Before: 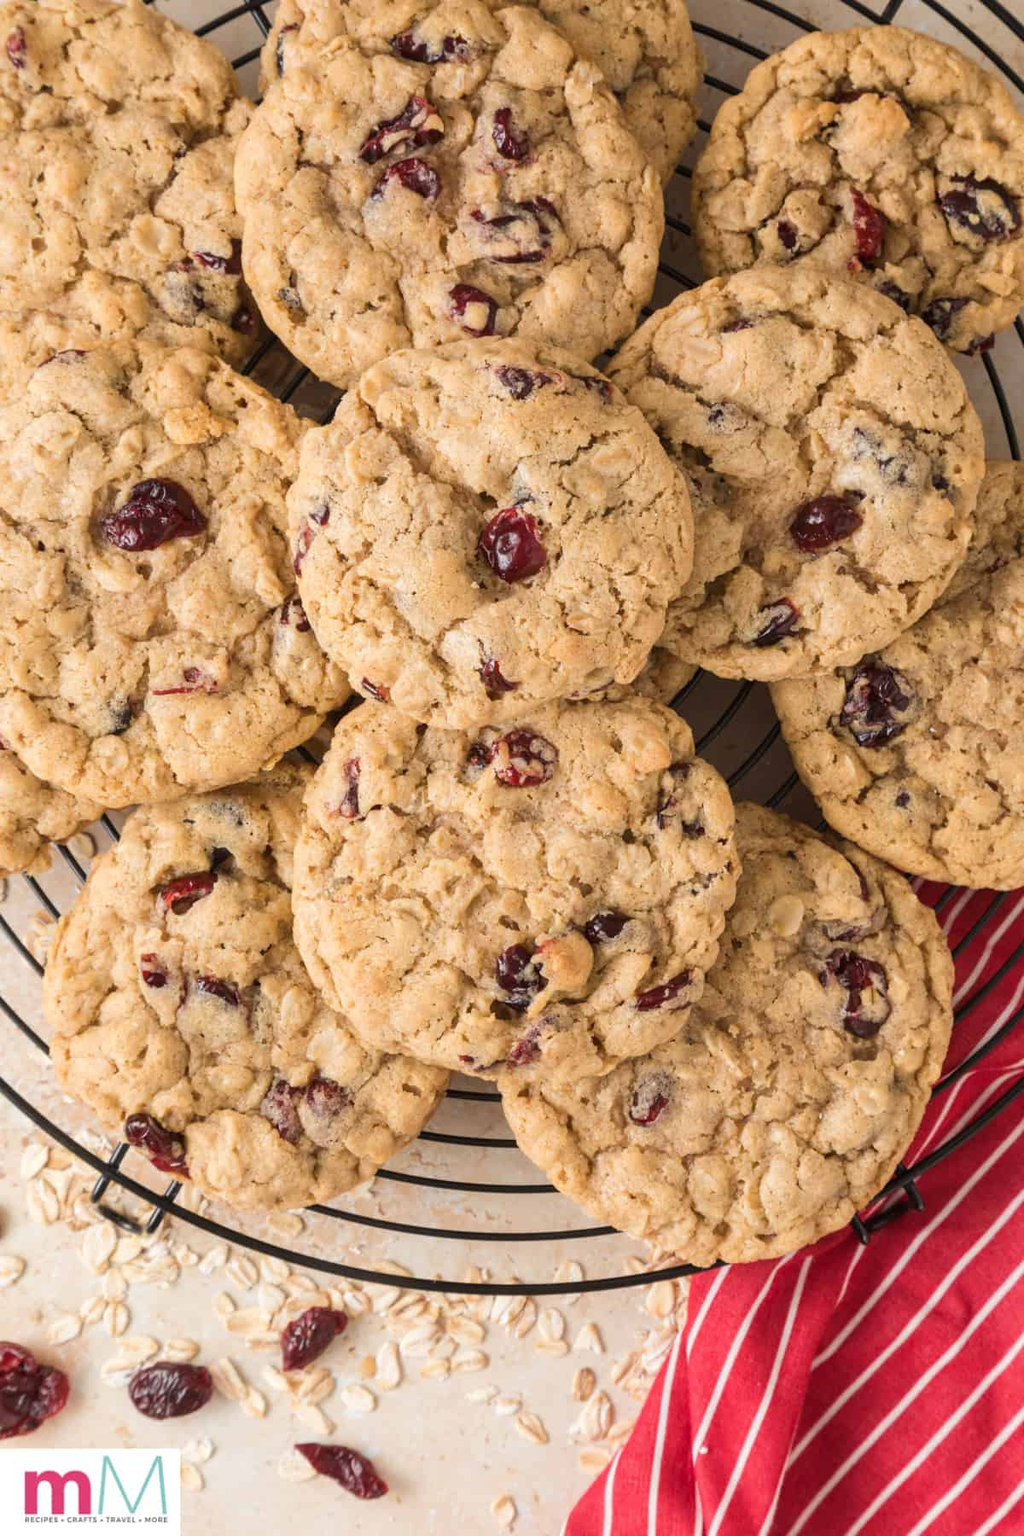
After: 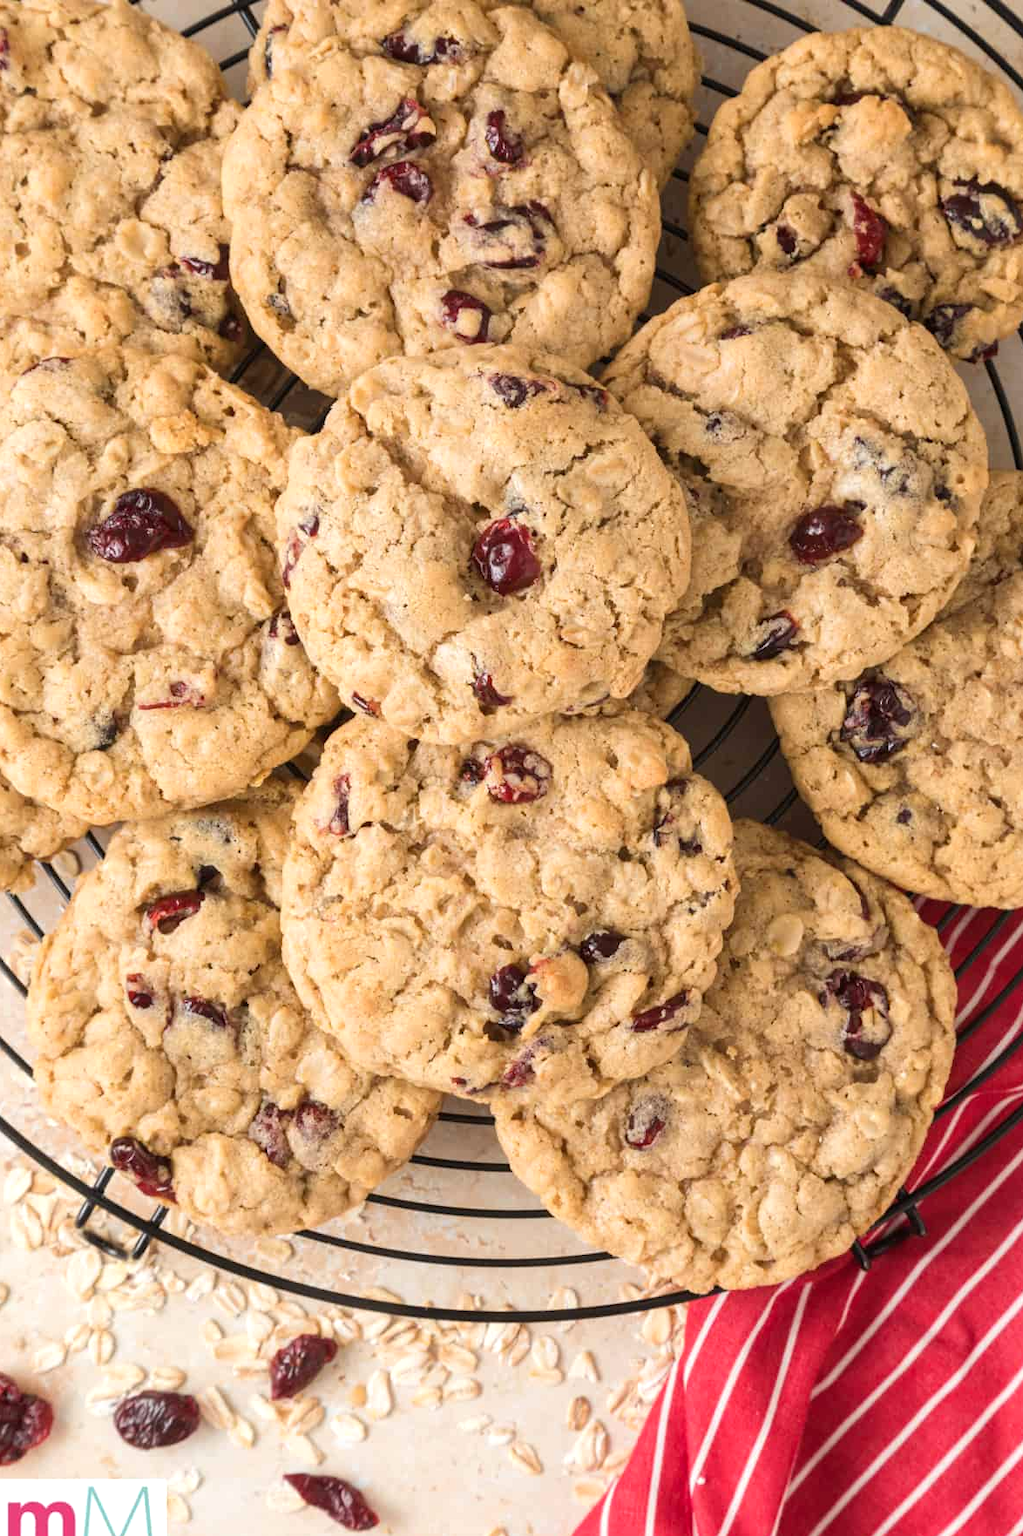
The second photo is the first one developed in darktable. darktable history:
levels: levels [0, 0.476, 0.951]
crop: left 1.743%, right 0.268%, bottom 2.011%
